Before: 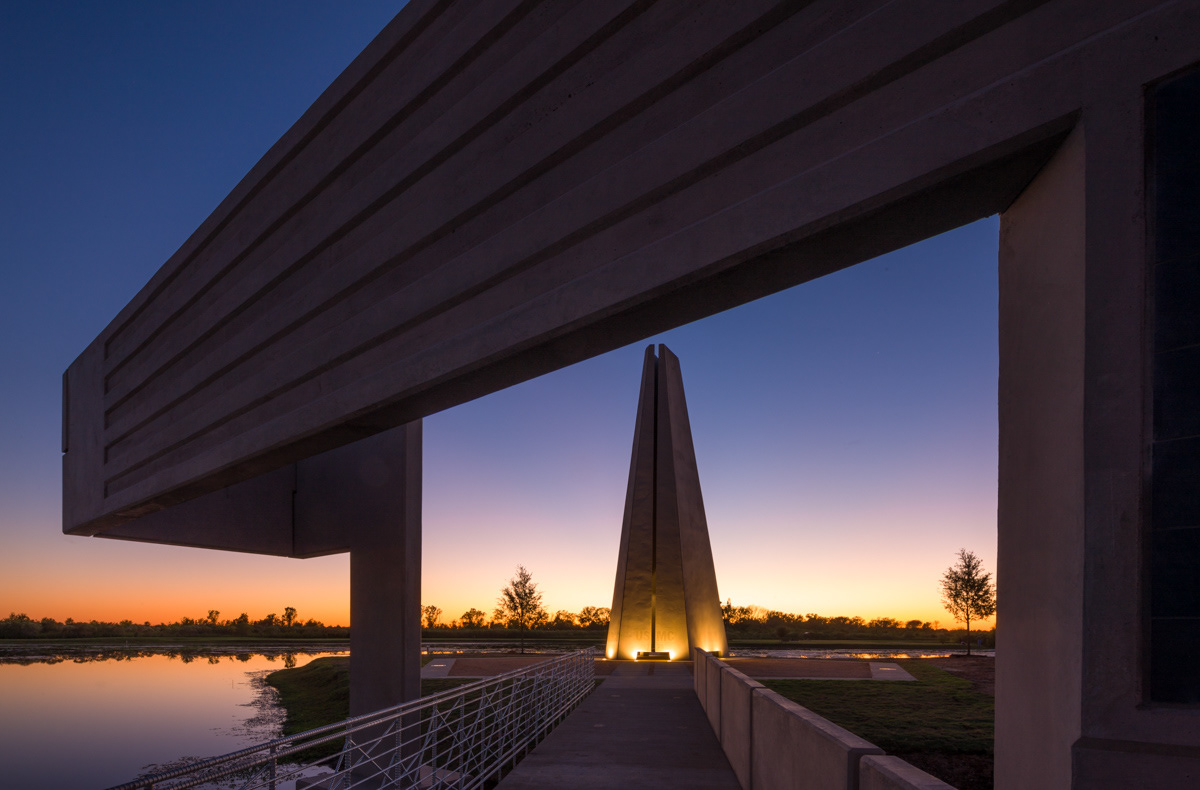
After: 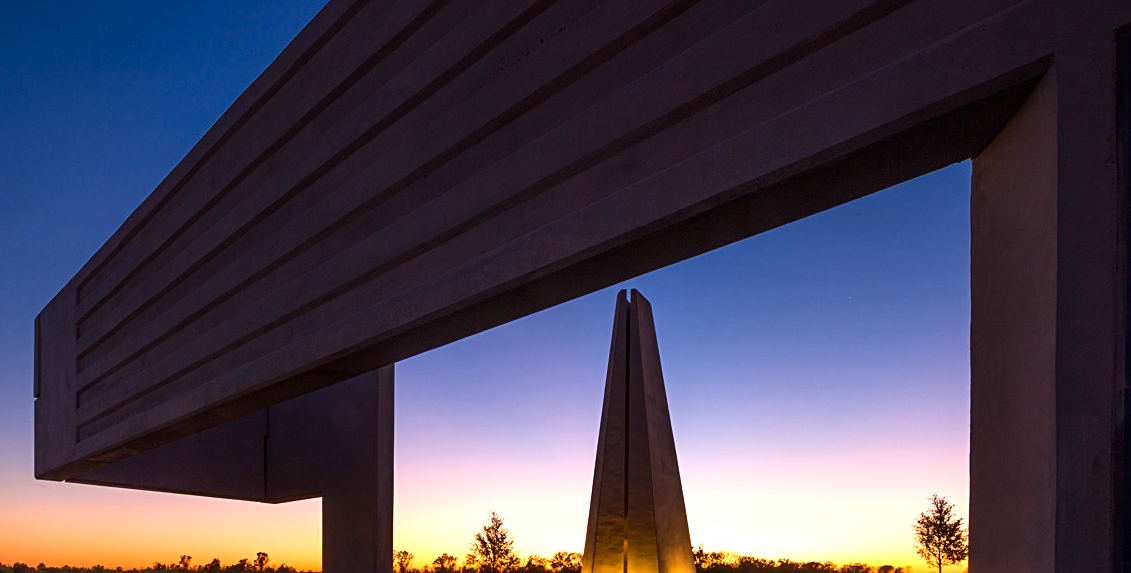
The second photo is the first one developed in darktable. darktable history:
exposure: exposure 0.667 EV, compensate highlight preservation false
contrast brightness saturation: contrast 0.134, brightness -0.064, saturation 0.164
crop: left 2.408%, top 7.064%, right 3.28%, bottom 20.321%
sharpen: radius 2.118, amount 0.381, threshold 0.044
